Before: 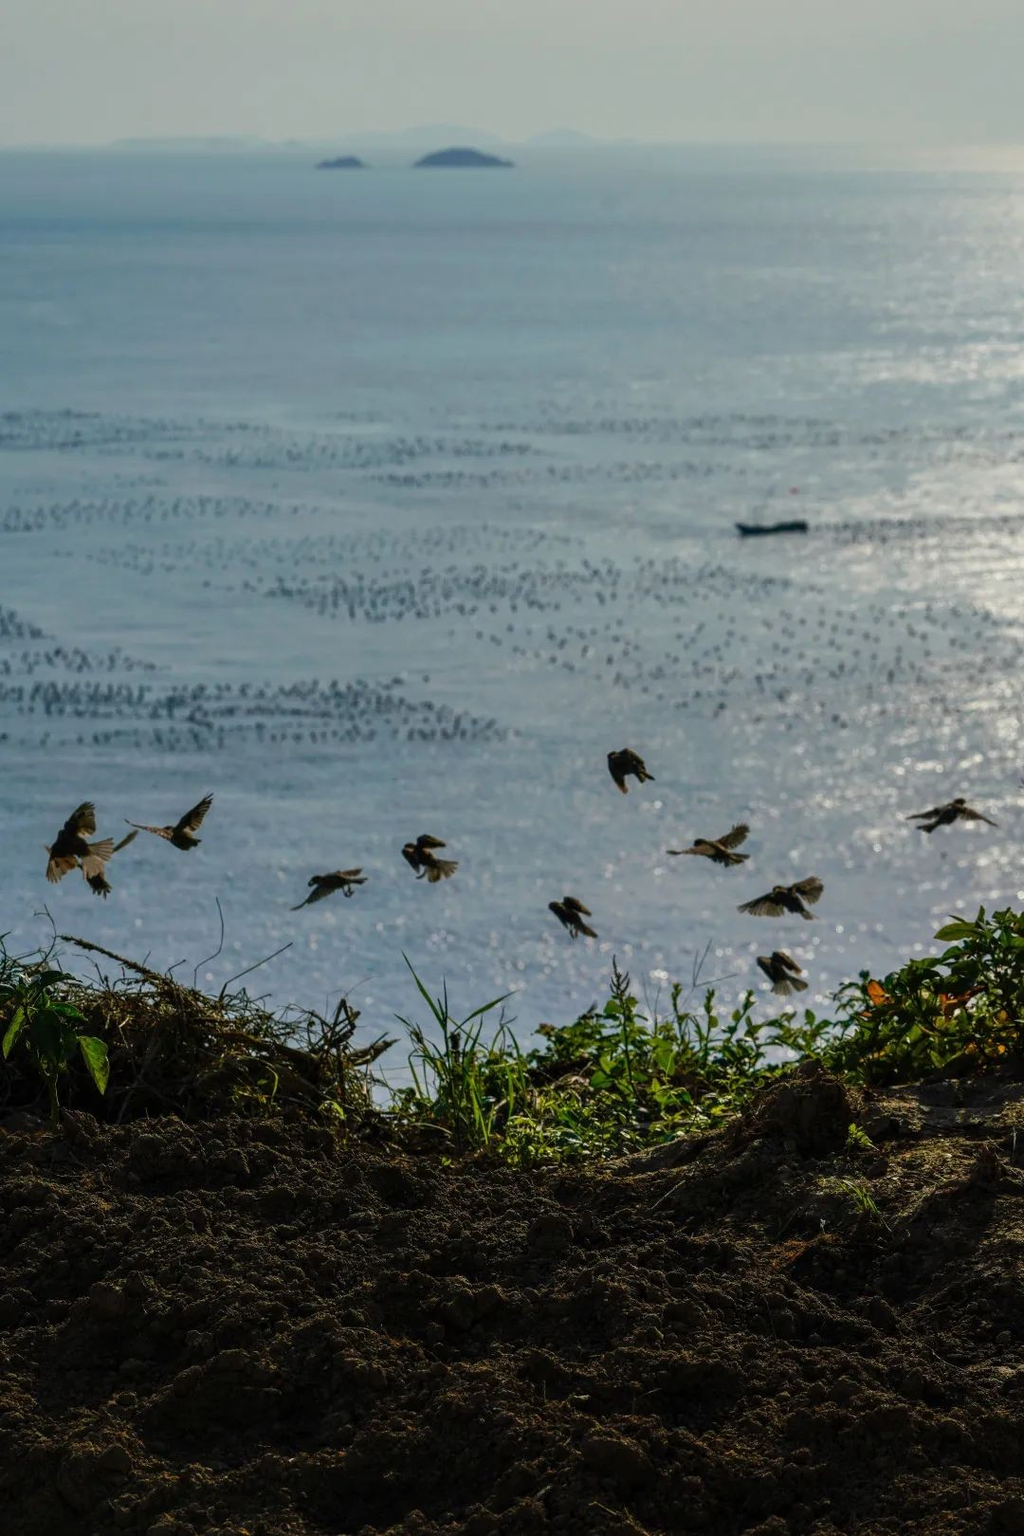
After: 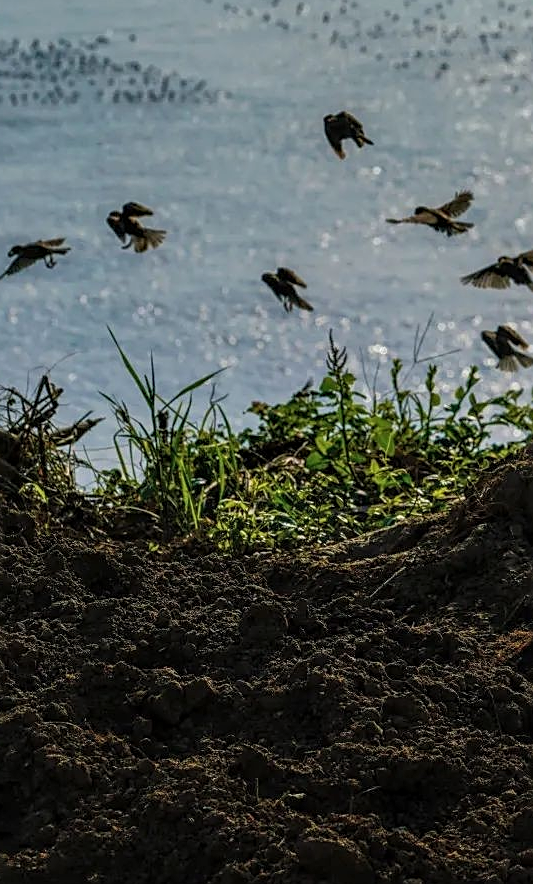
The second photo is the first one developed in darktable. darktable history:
sharpen: on, module defaults
contrast brightness saturation: contrast 0.047, brightness 0.064, saturation 0.01
crop: left 29.403%, top 41.875%, right 21.165%, bottom 3.513%
local contrast: on, module defaults
